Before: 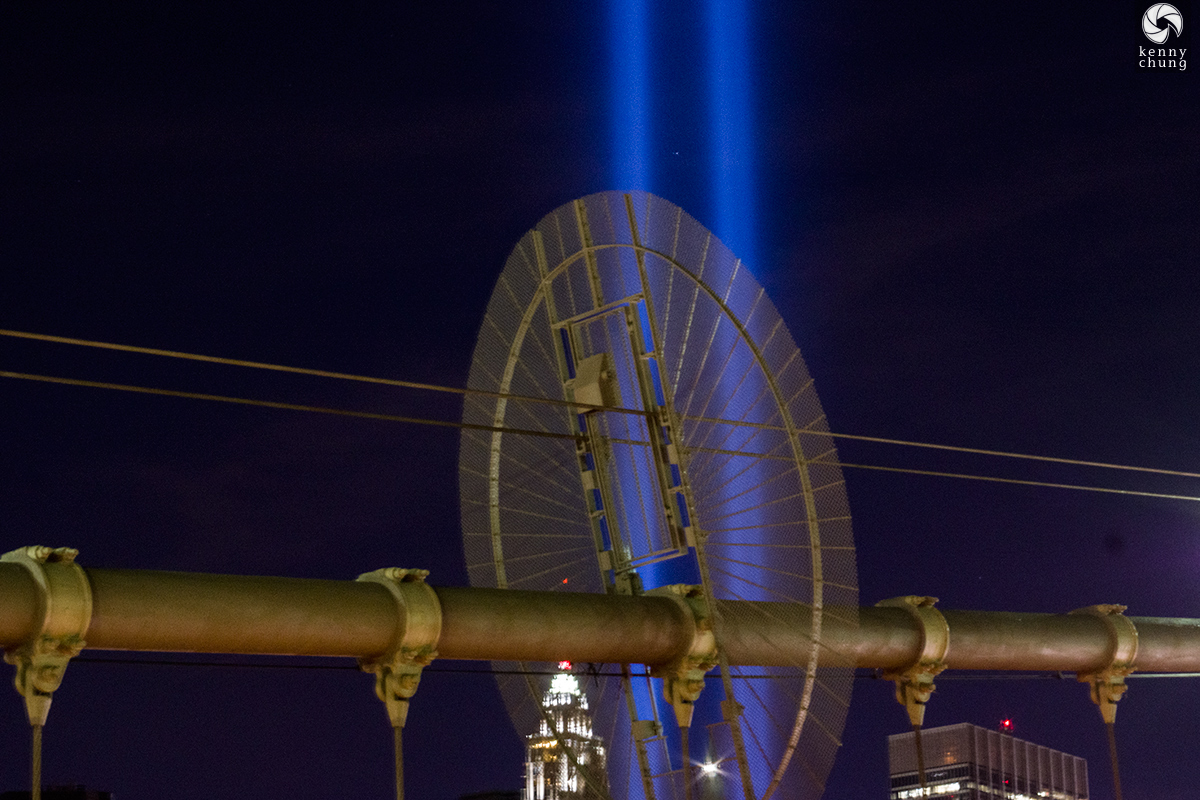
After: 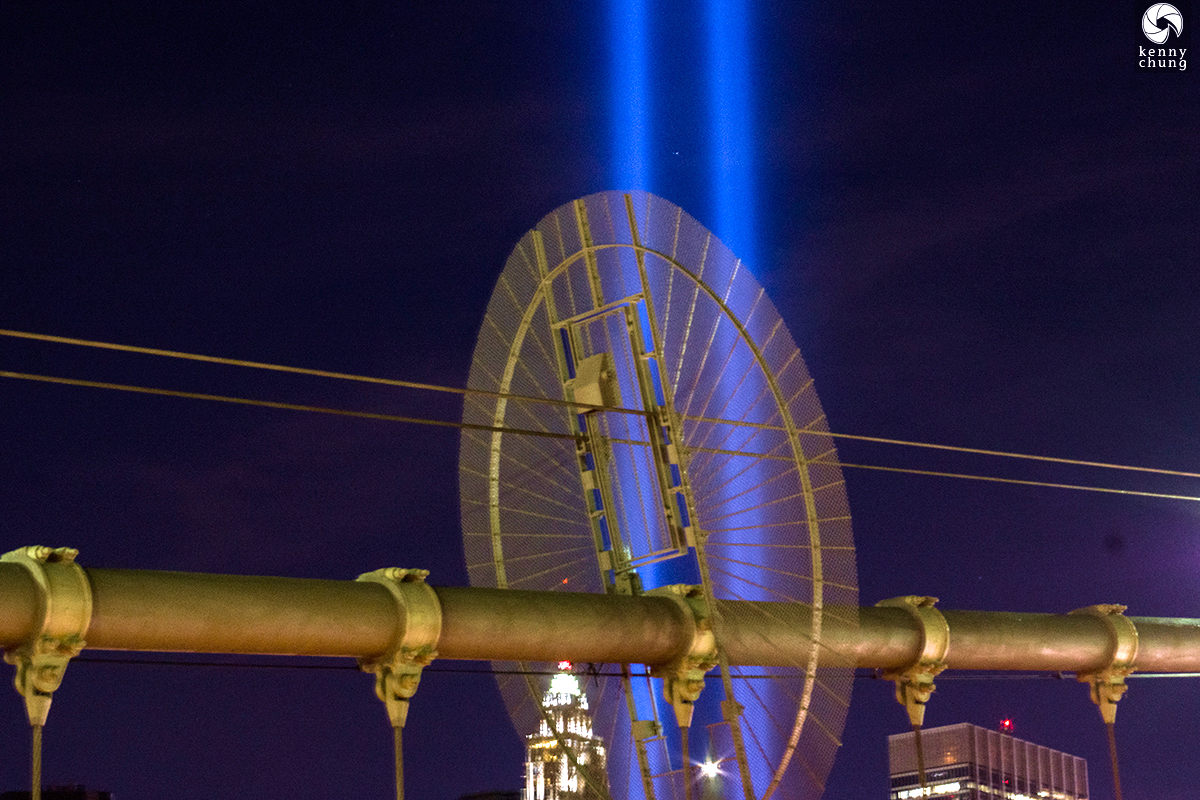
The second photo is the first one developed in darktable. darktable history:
exposure: exposure 1.001 EV, compensate highlight preservation false
velvia: strength 44.68%
